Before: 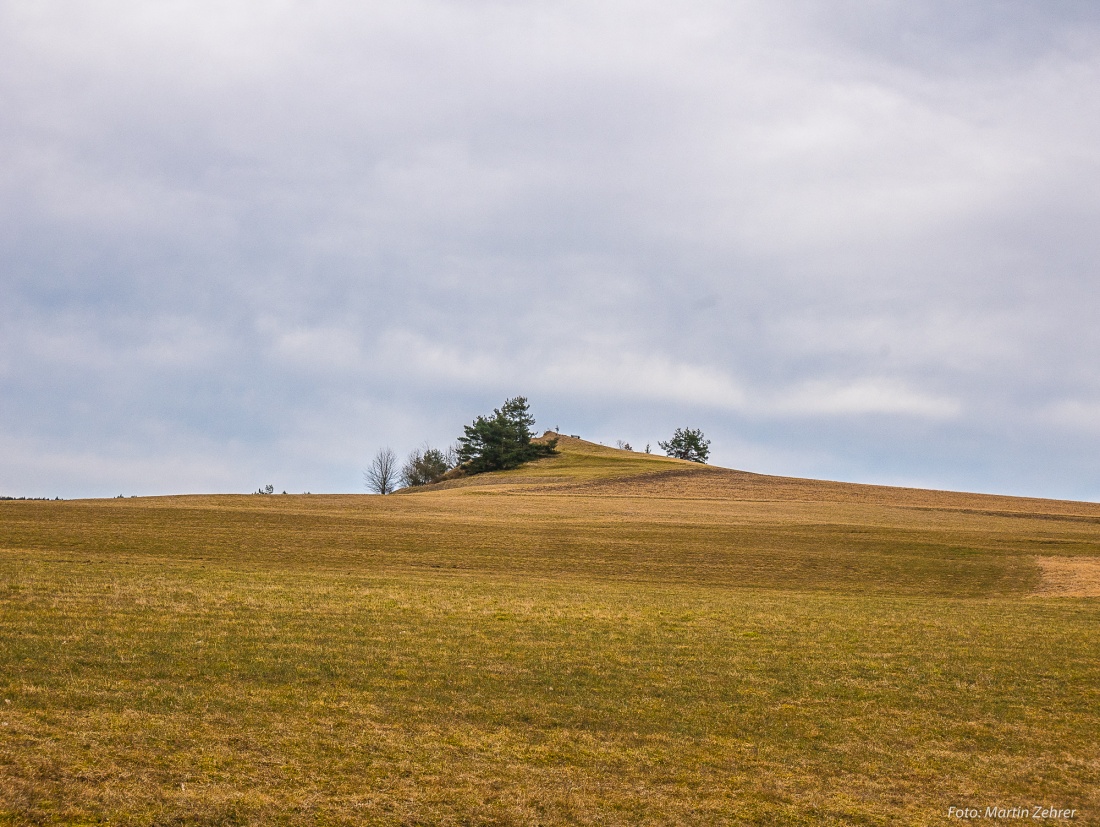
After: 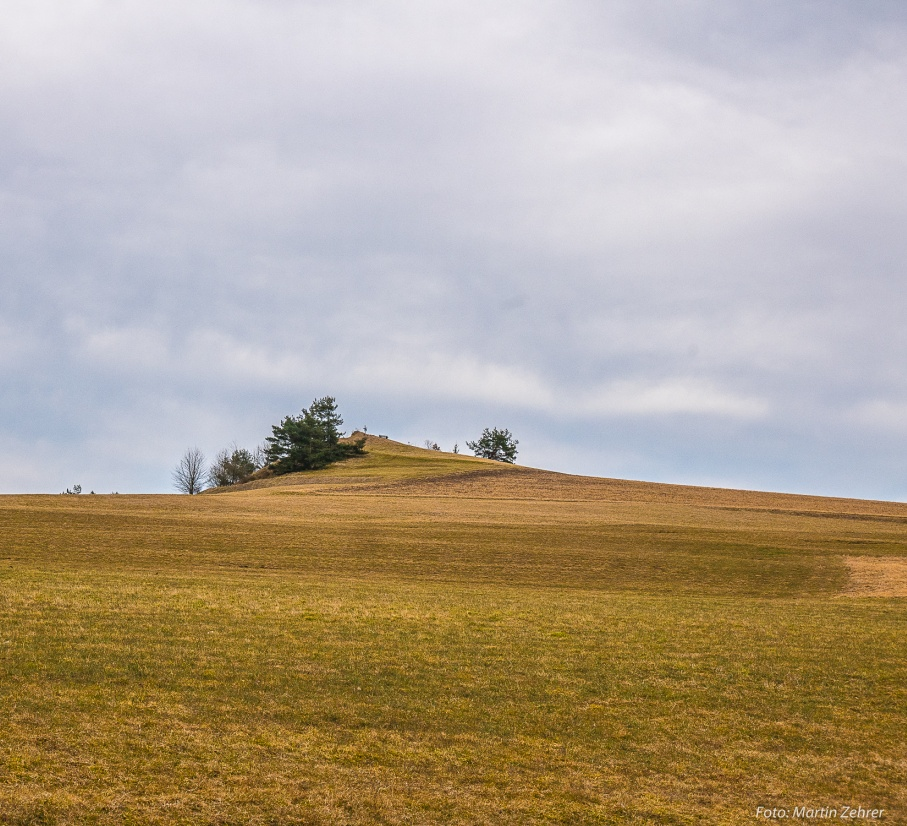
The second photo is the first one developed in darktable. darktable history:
crop: left 17.505%, bottom 0.025%
